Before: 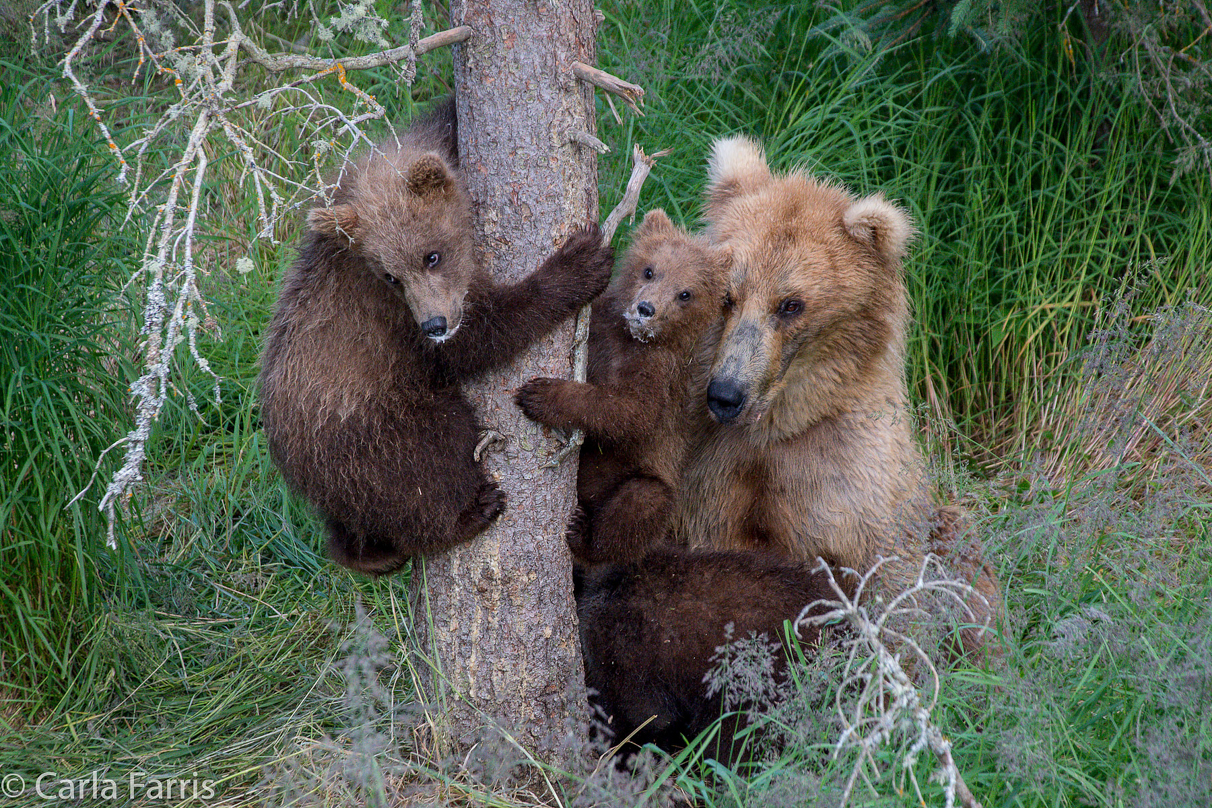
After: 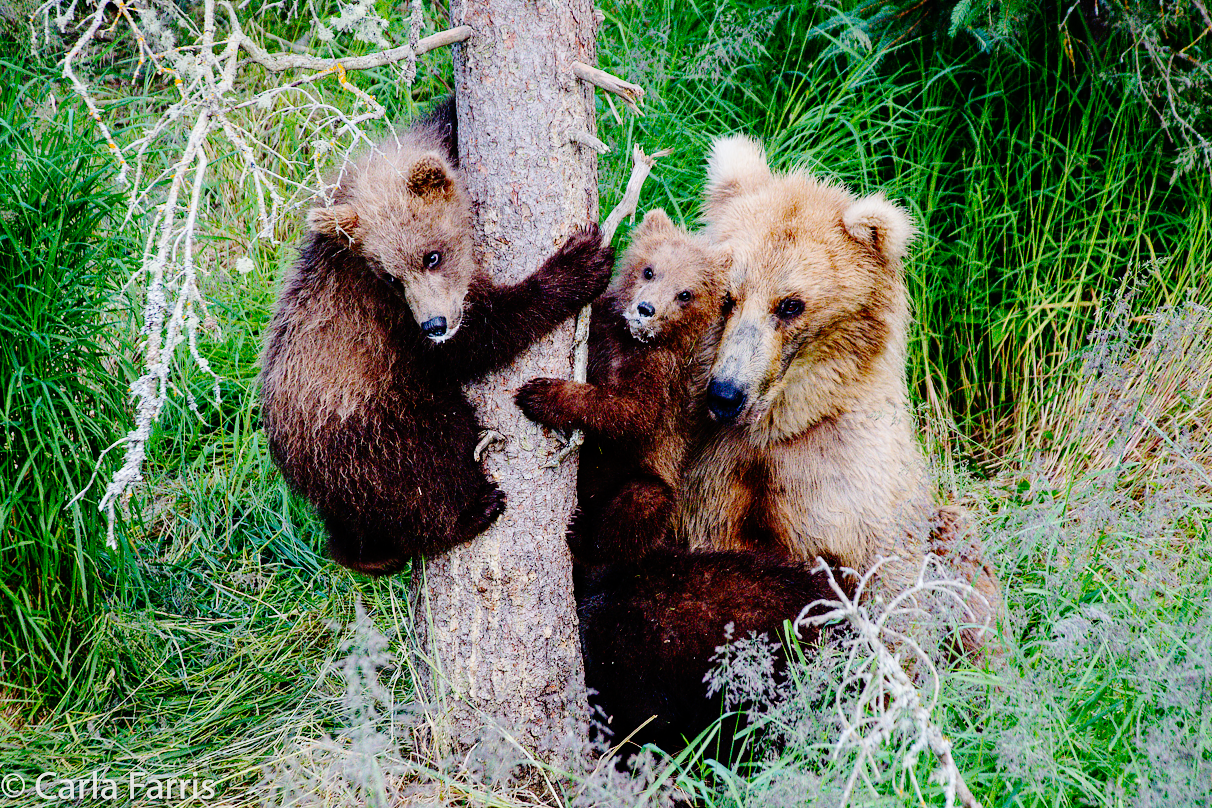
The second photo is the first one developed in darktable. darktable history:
base curve: curves: ch0 [(0, 0) (0.036, 0.01) (0.123, 0.254) (0.258, 0.504) (0.507, 0.748) (1, 1)], preserve colors none
